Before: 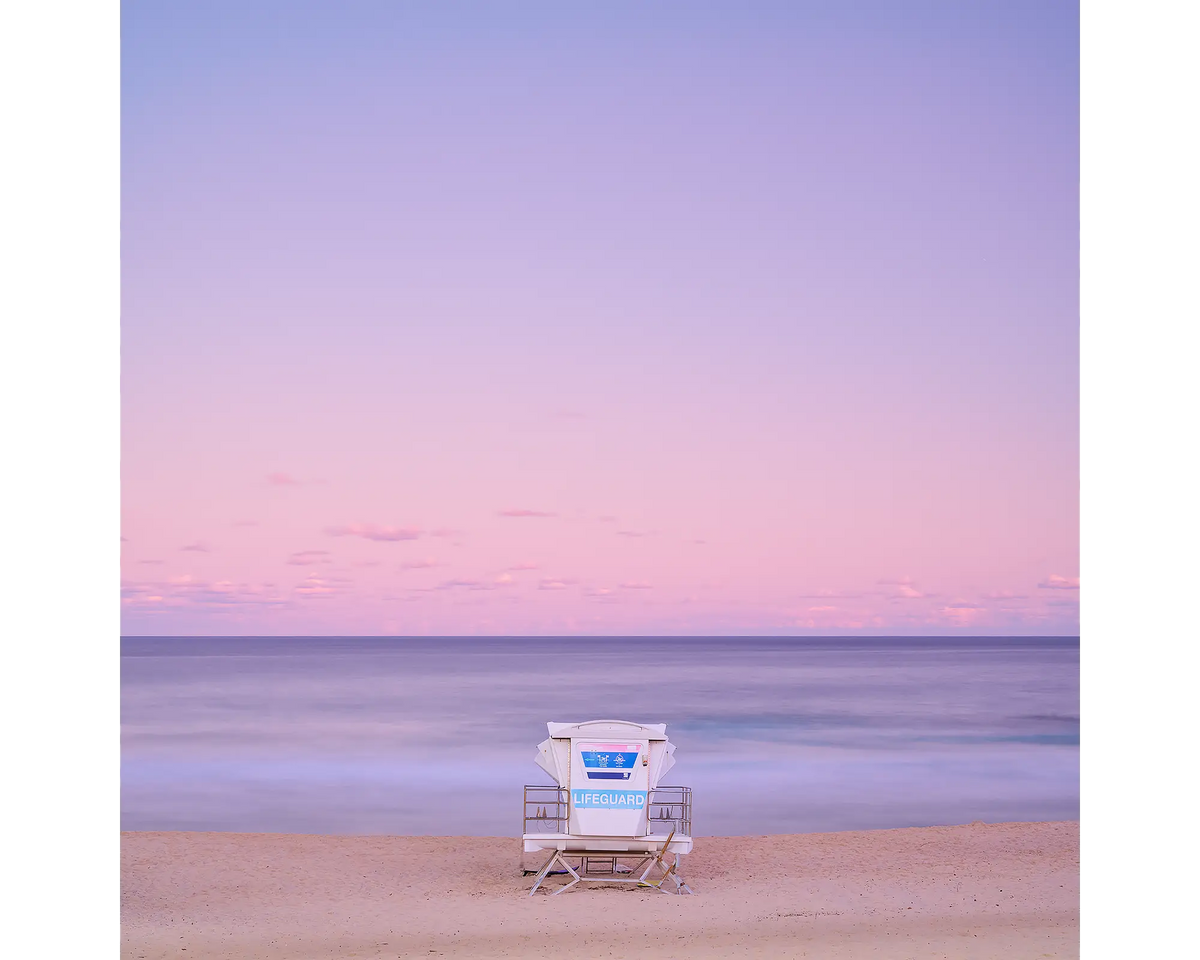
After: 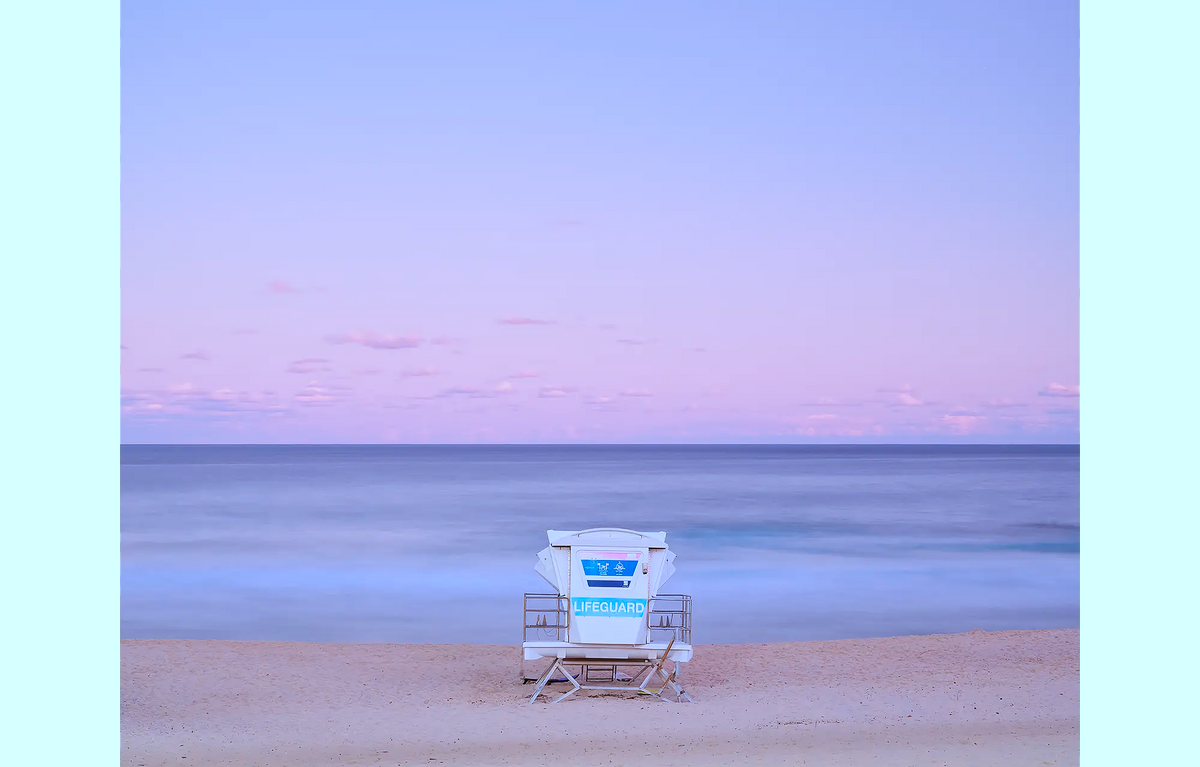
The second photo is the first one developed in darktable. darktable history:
color correction: highlights a* -9.41, highlights b* -23.35
crop and rotate: top 20.087%
